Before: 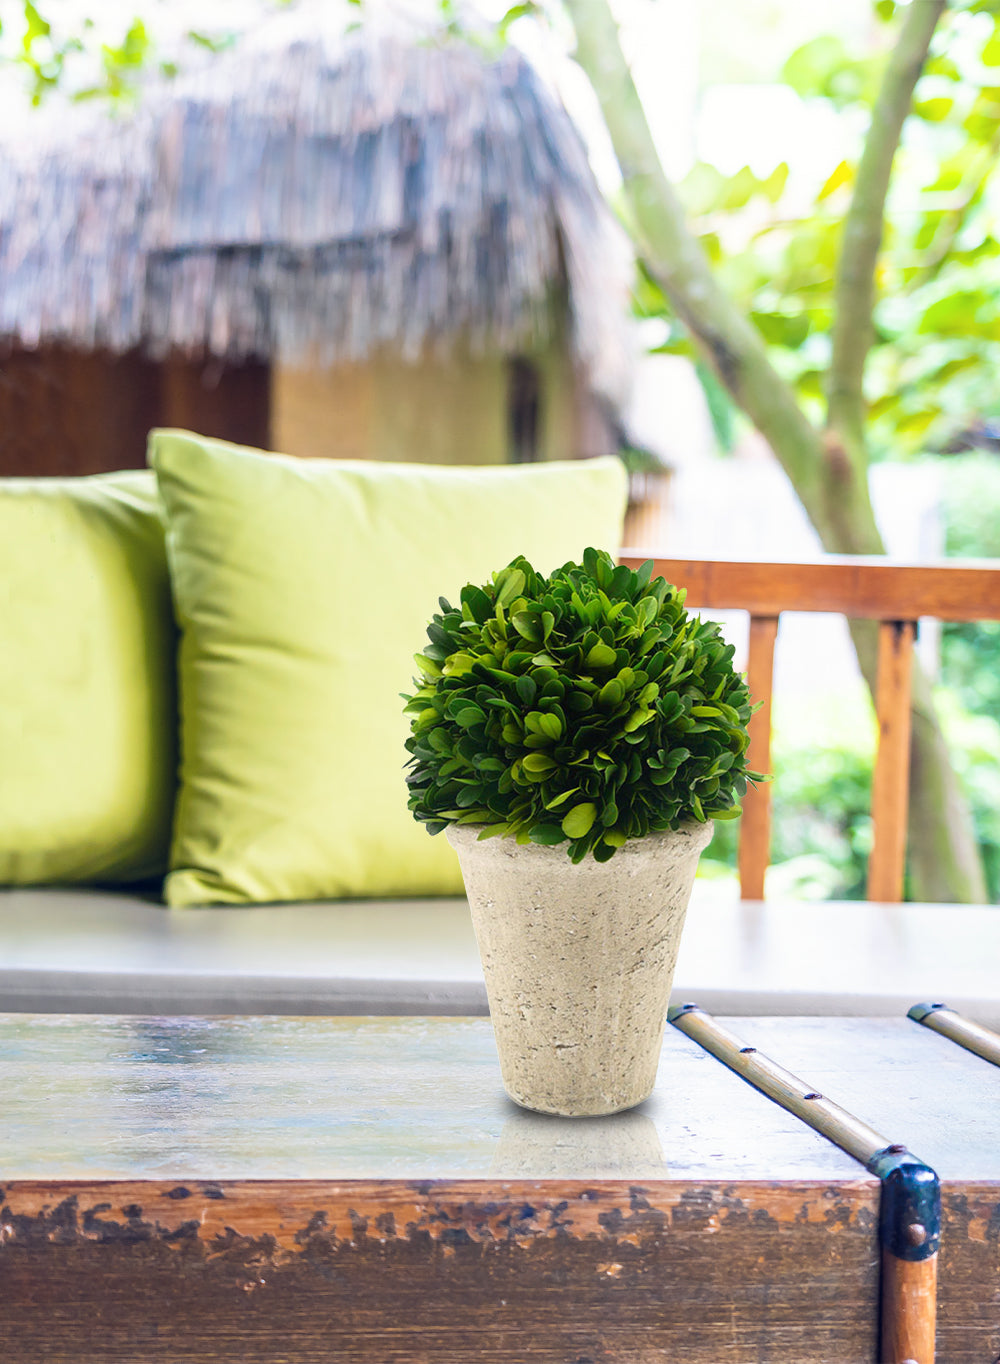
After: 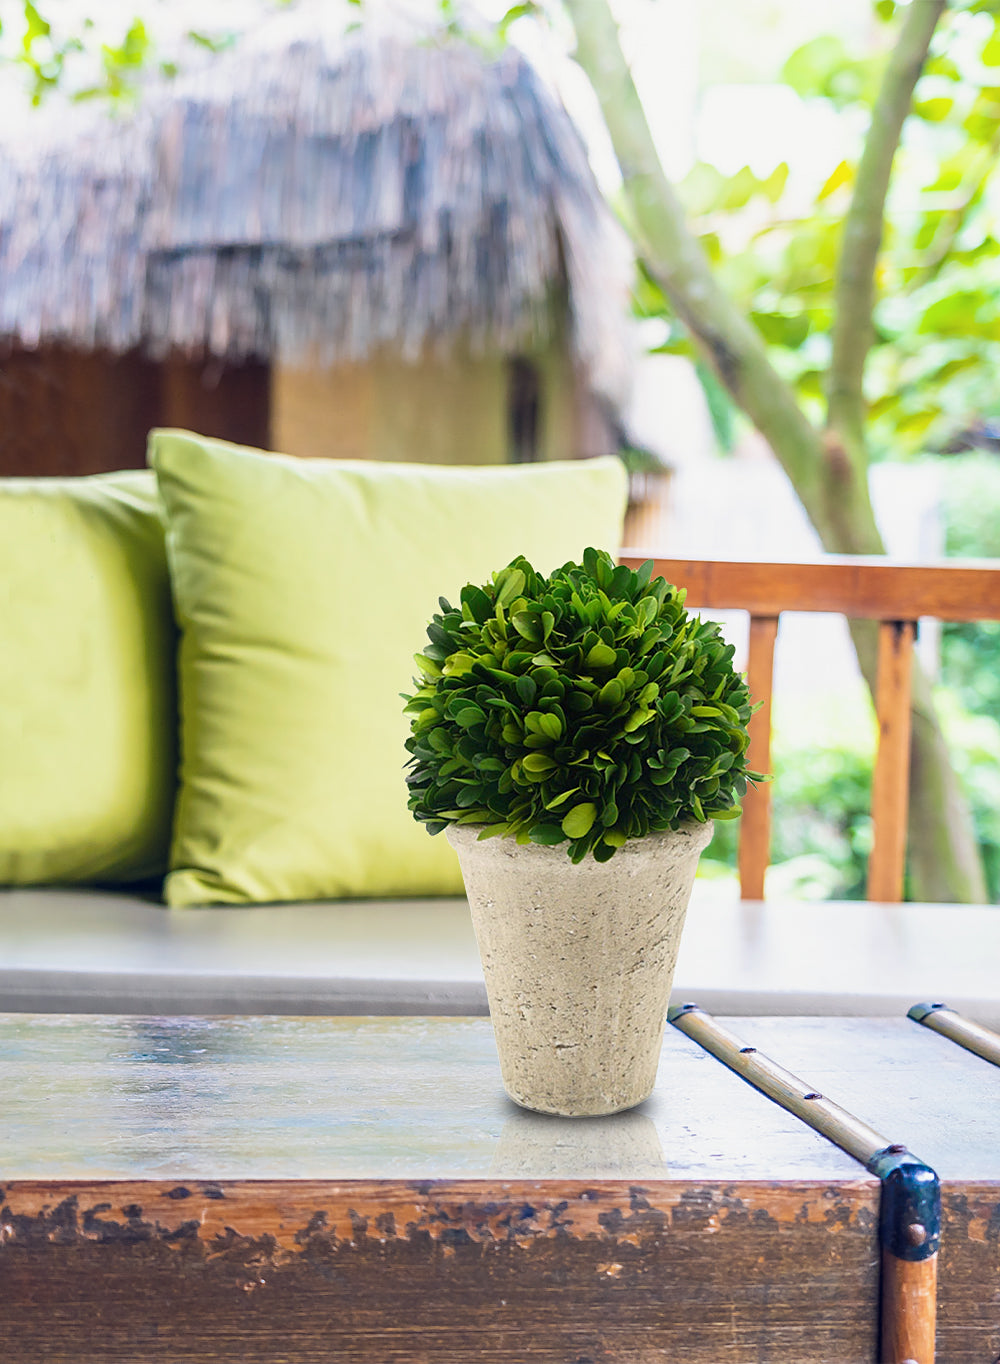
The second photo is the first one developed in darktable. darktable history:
sharpen: amount 0.2
exposure: exposure -0.116 EV, compensate exposure bias true, compensate highlight preservation false
